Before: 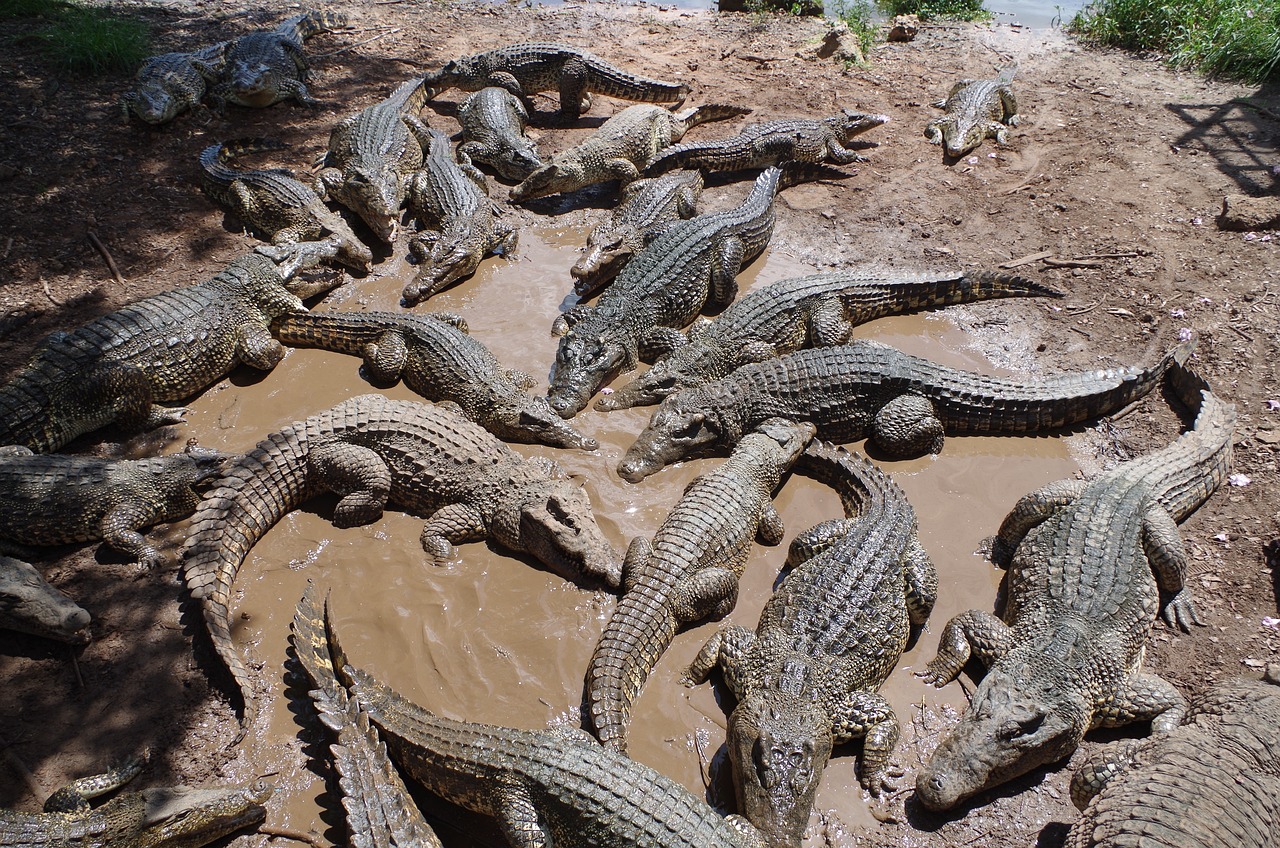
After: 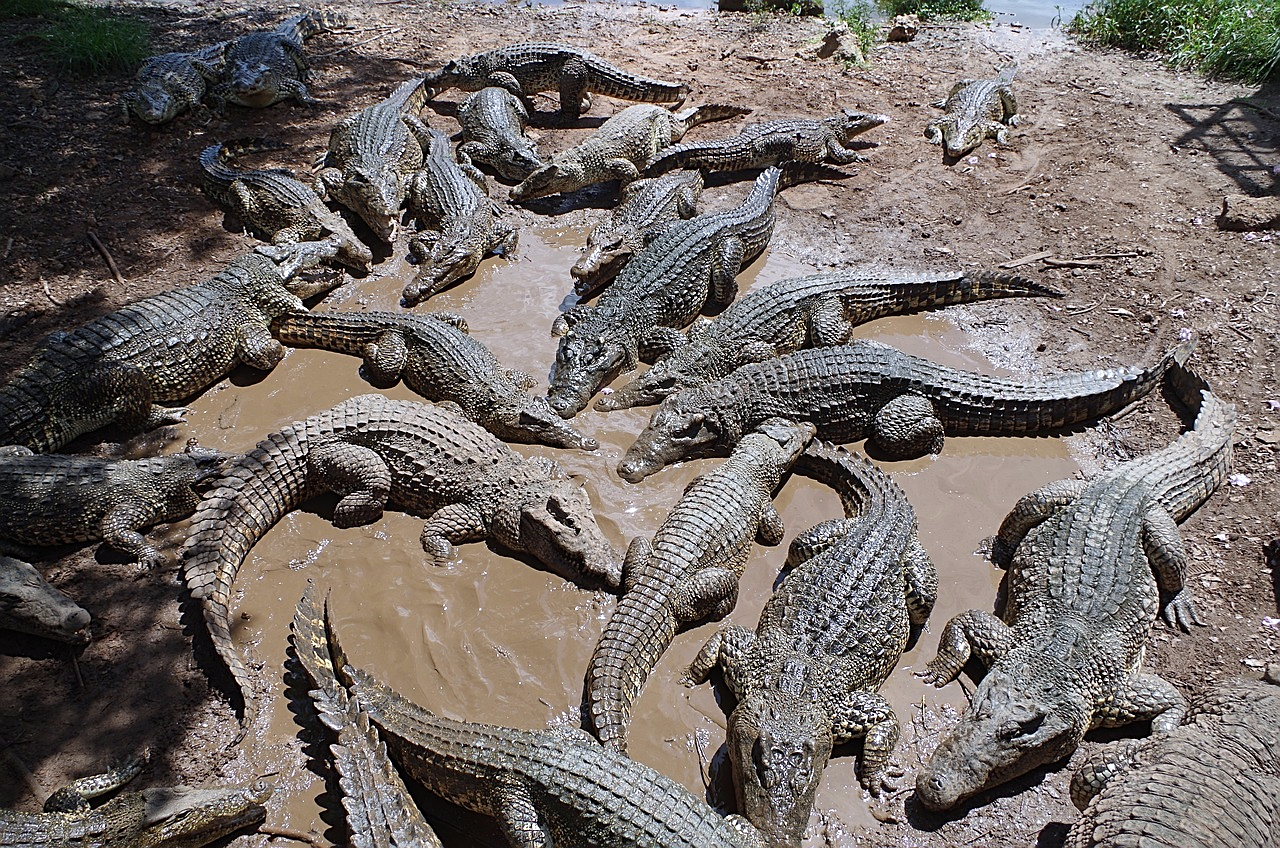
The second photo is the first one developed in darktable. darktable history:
sharpen: on, module defaults
white balance: red 0.967, blue 1.049
